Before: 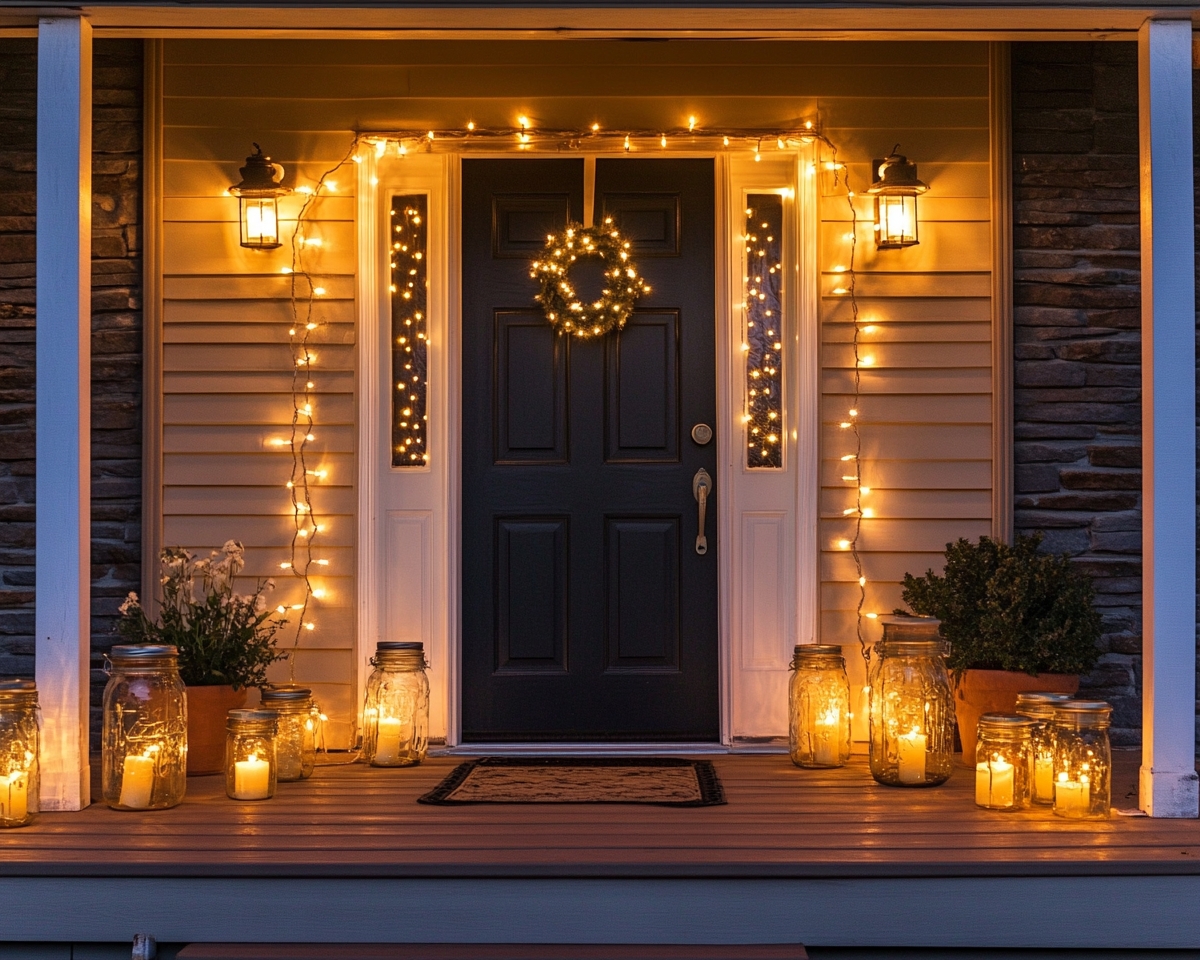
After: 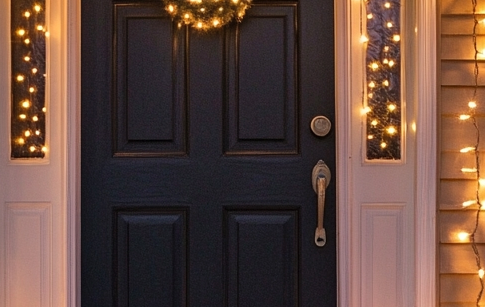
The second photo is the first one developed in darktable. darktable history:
crop: left 31.751%, top 32.172%, right 27.8%, bottom 35.83%
shadows and highlights: soften with gaussian
